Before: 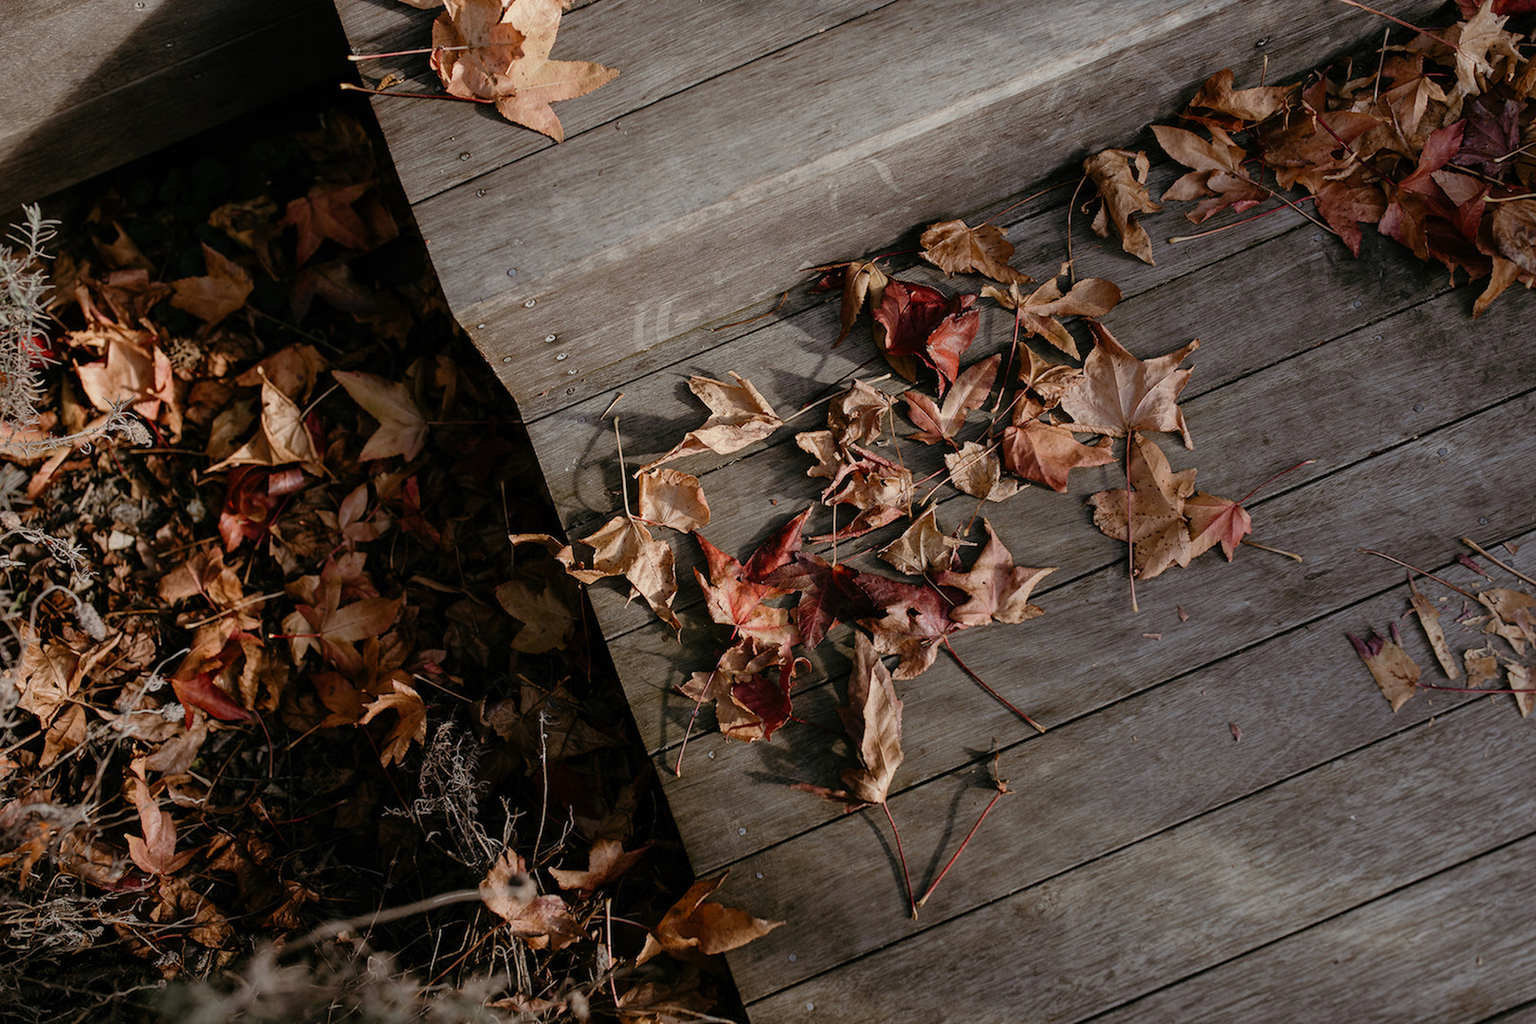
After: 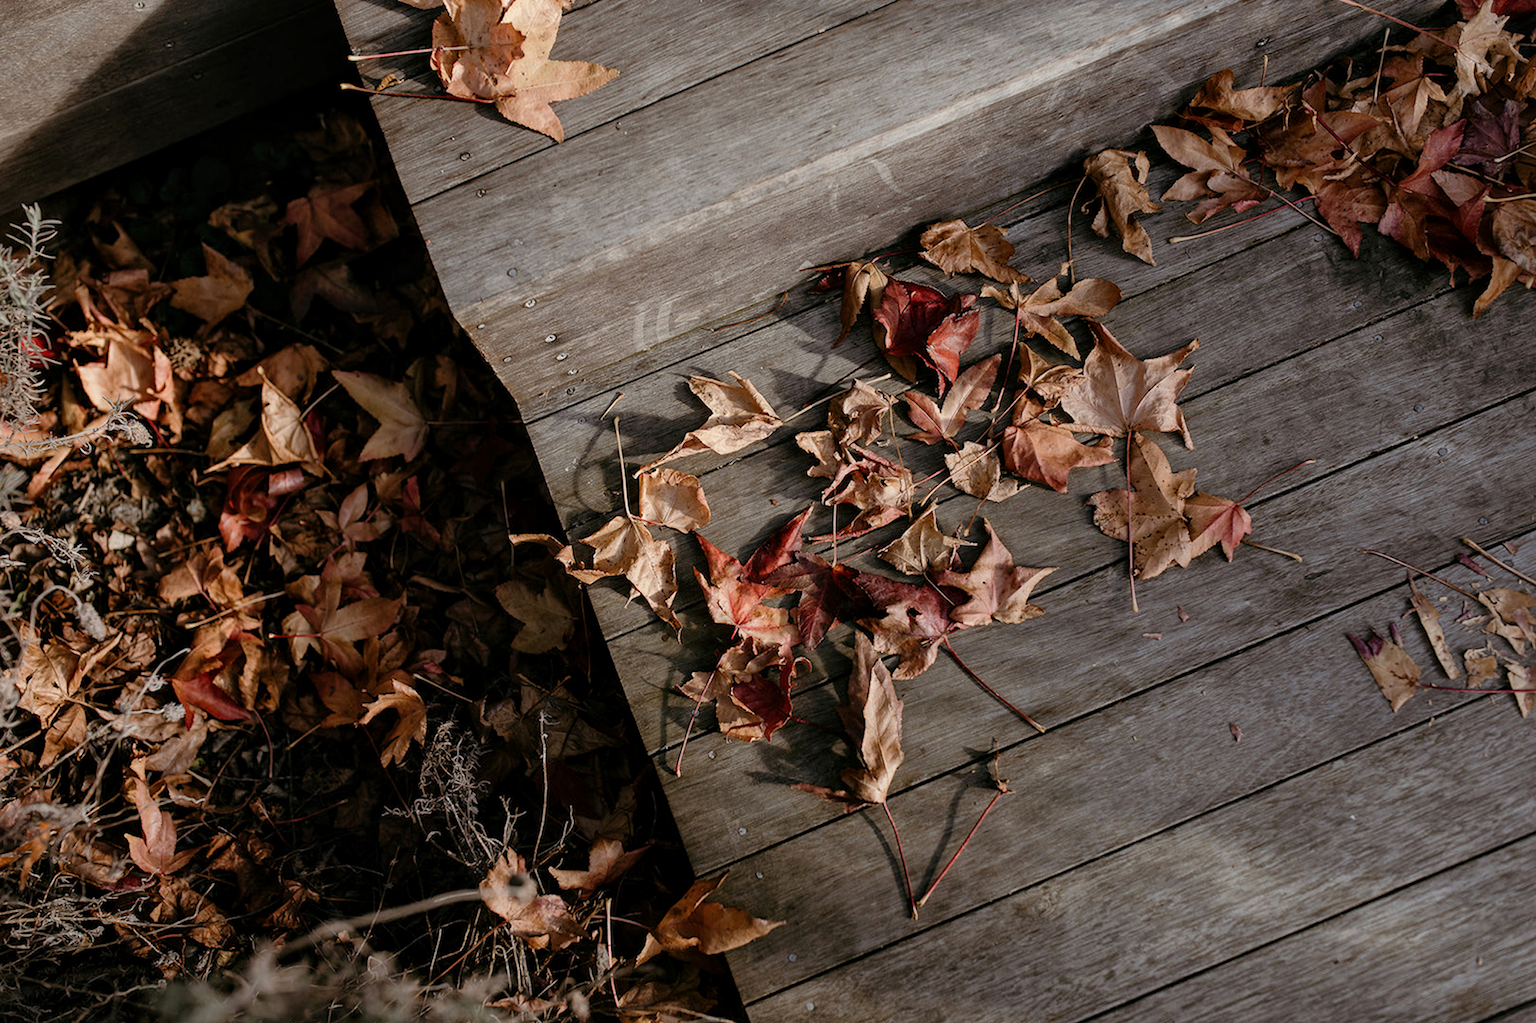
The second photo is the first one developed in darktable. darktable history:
exposure: exposure 0.133 EV, compensate highlight preservation false
local contrast: mode bilateral grid, contrast 19, coarseness 51, detail 120%, midtone range 0.2
